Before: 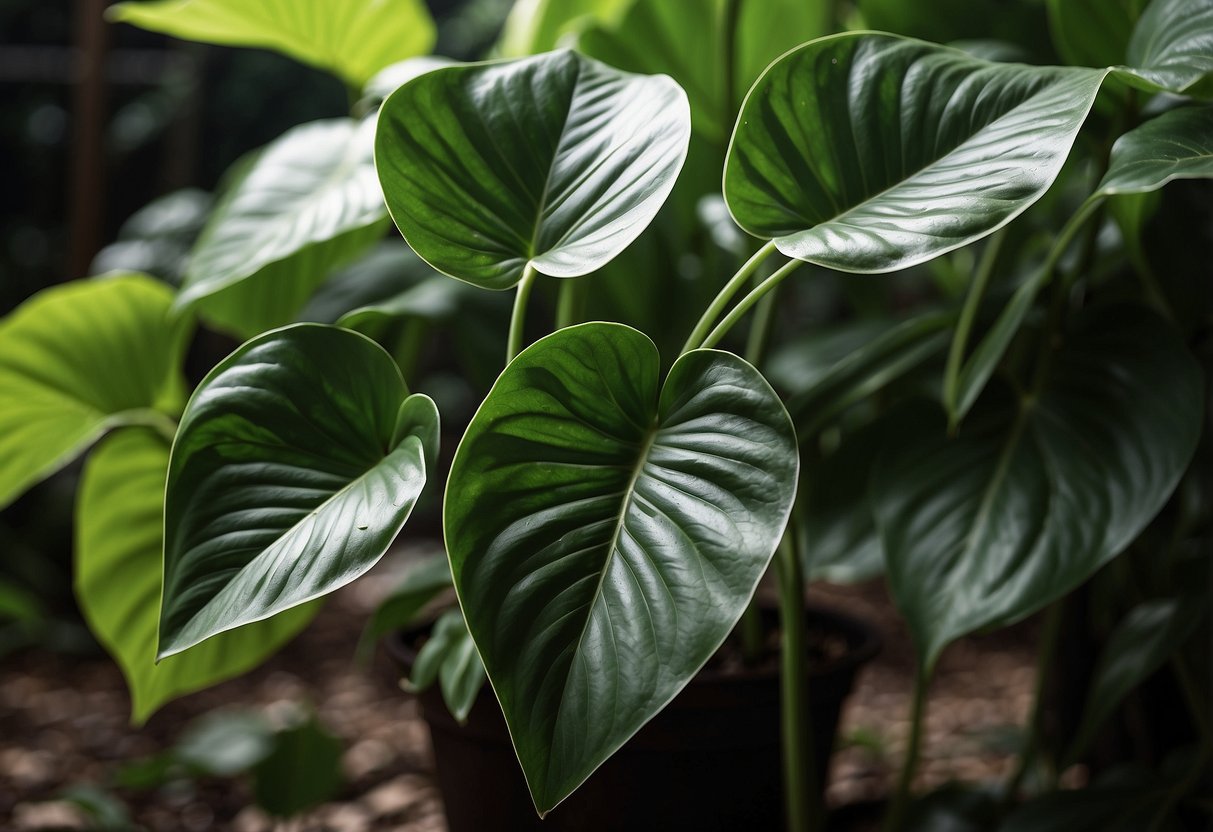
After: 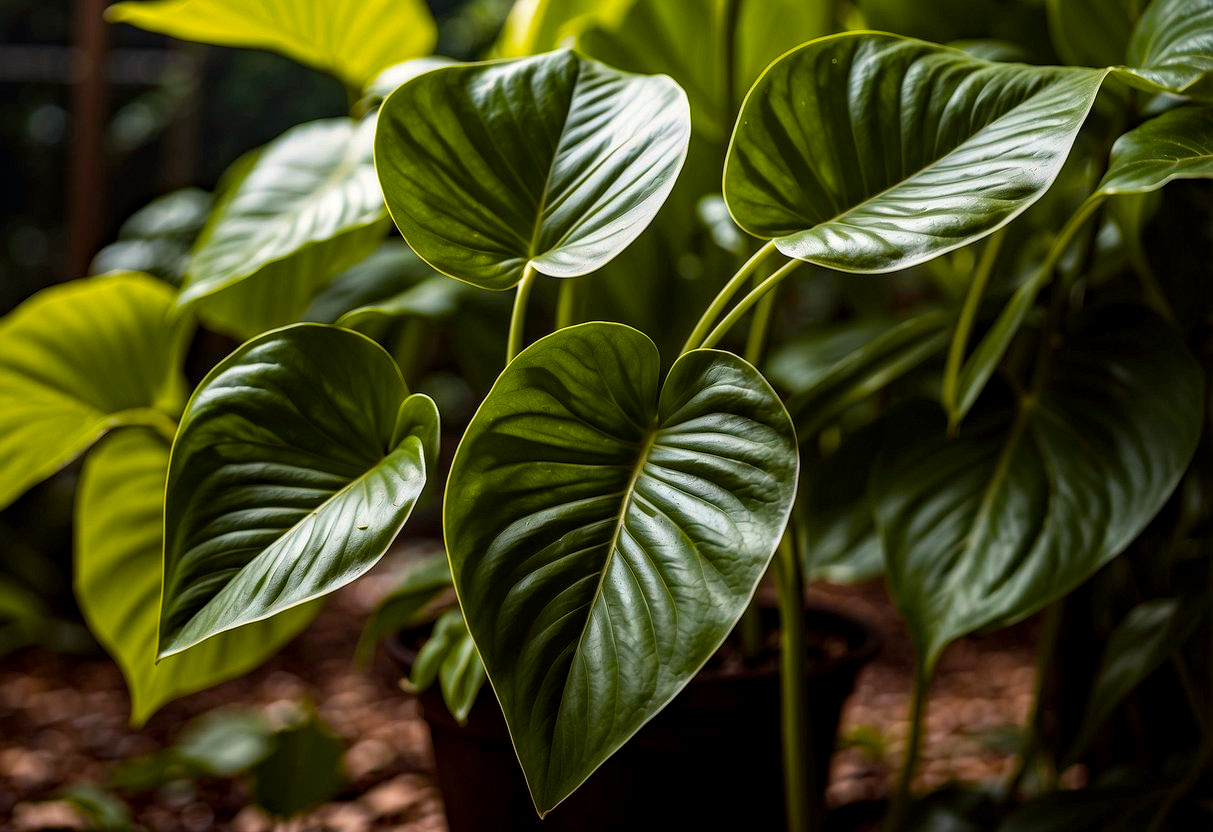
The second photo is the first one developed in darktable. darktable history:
local contrast: detail 130%
color balance rgb: power › chroma 0.69%, power › hue 60°, linear chroma grading › global chroma 40.205%, perceptual saturation grading › global saturation 25.6%, hue shift -11.37°
haze removal: adaptive false
